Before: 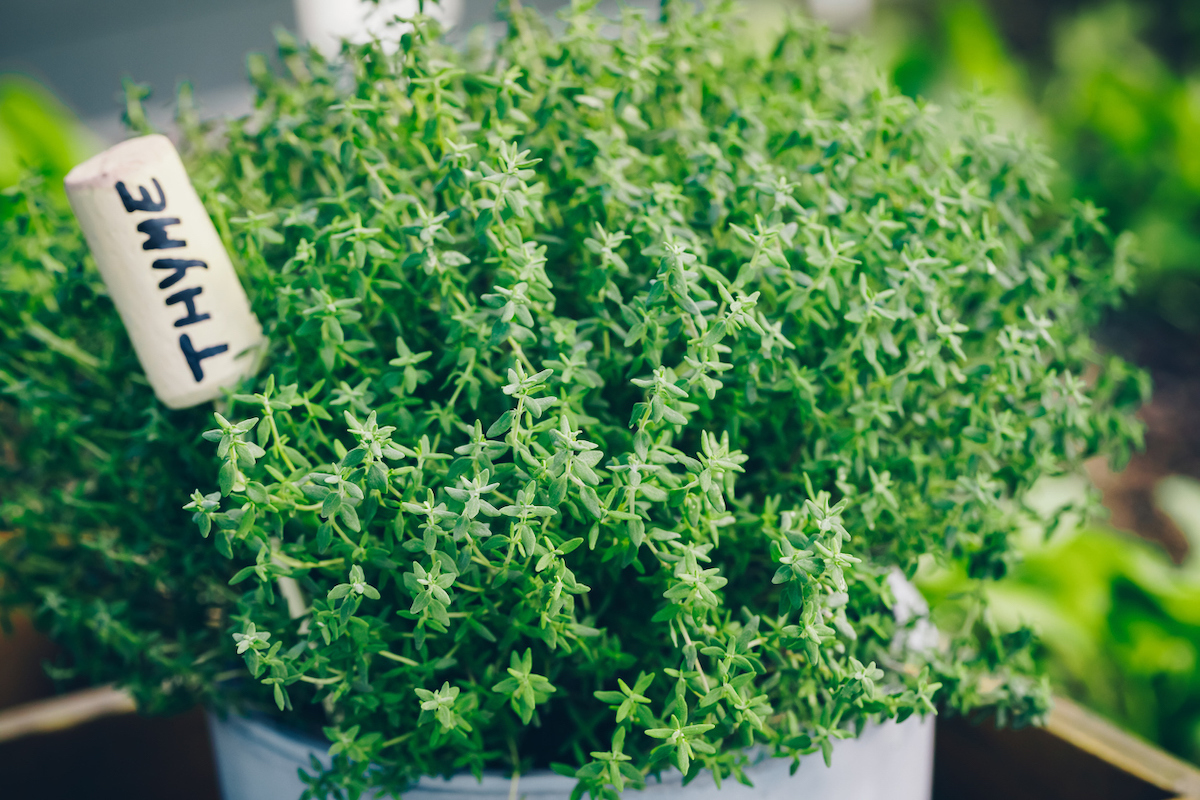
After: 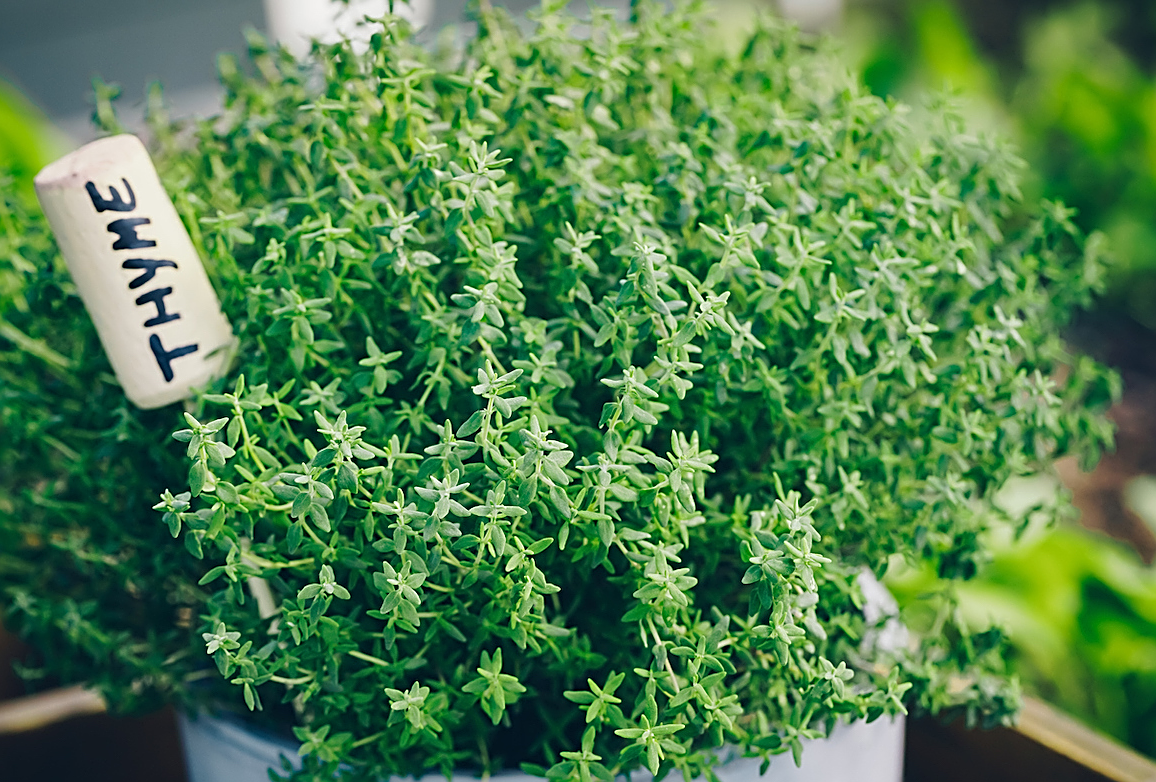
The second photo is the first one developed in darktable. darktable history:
crop and rotate: left 2.536%, right 1.107%, bottom 2.246%
sharpen: amount 0.901
